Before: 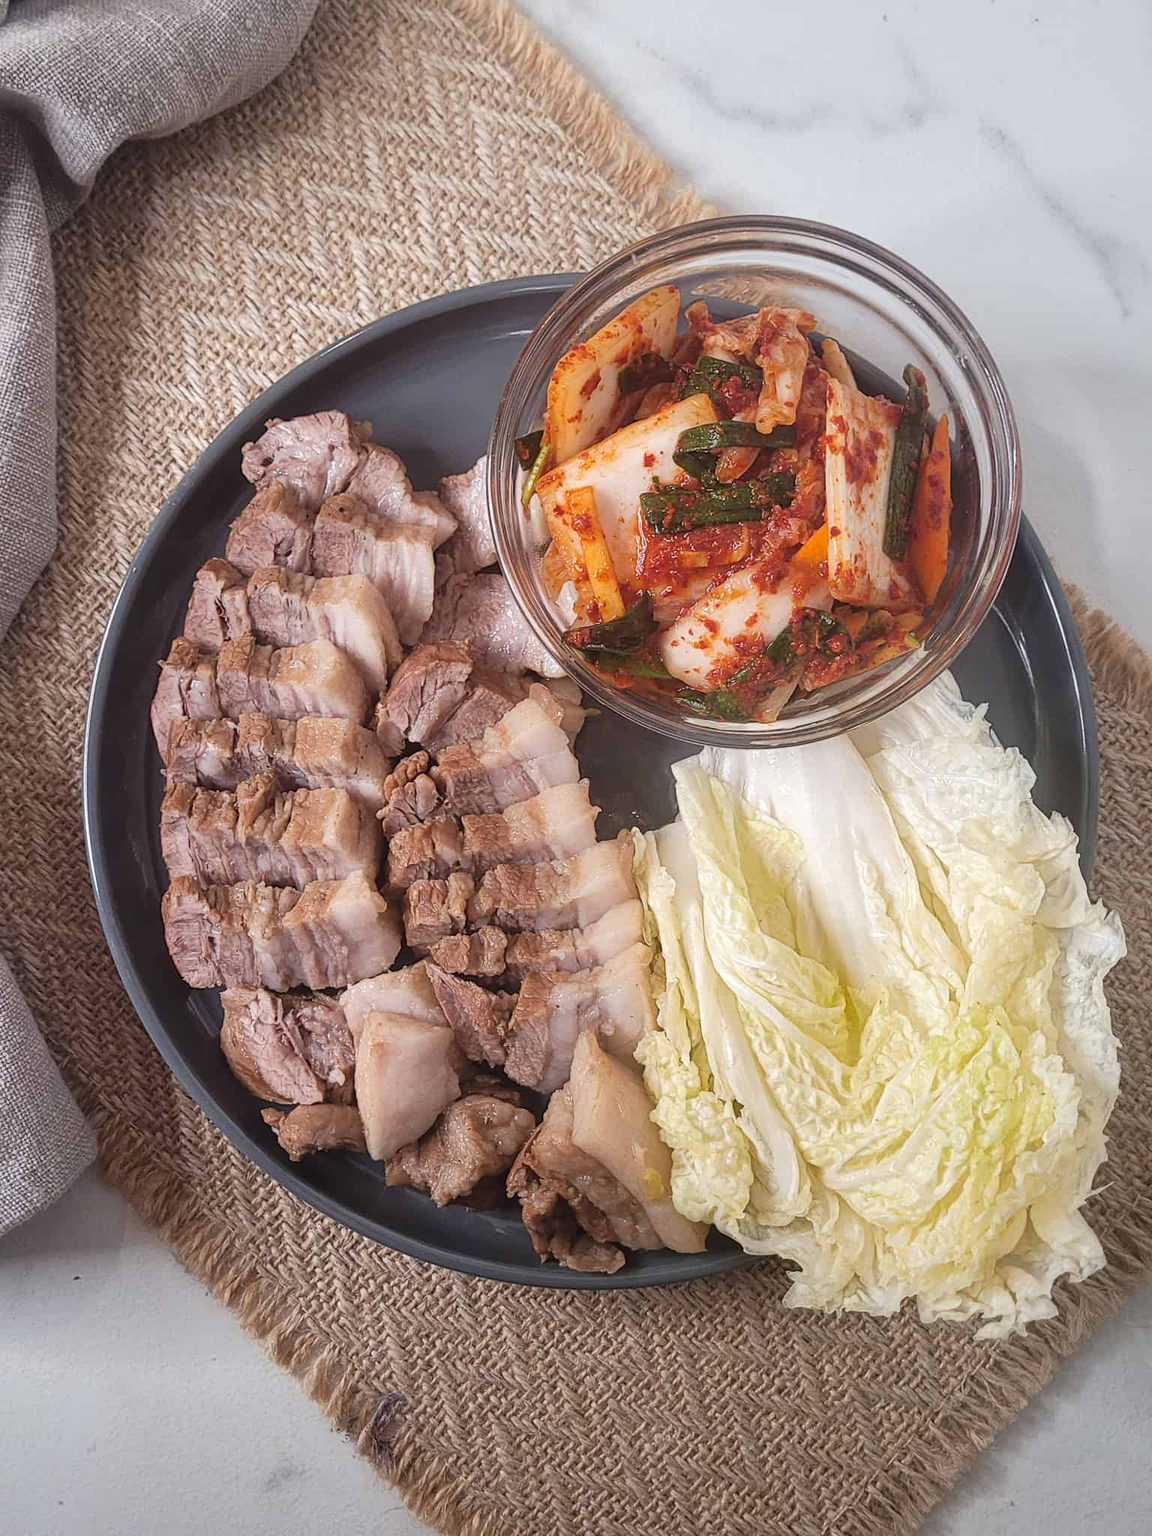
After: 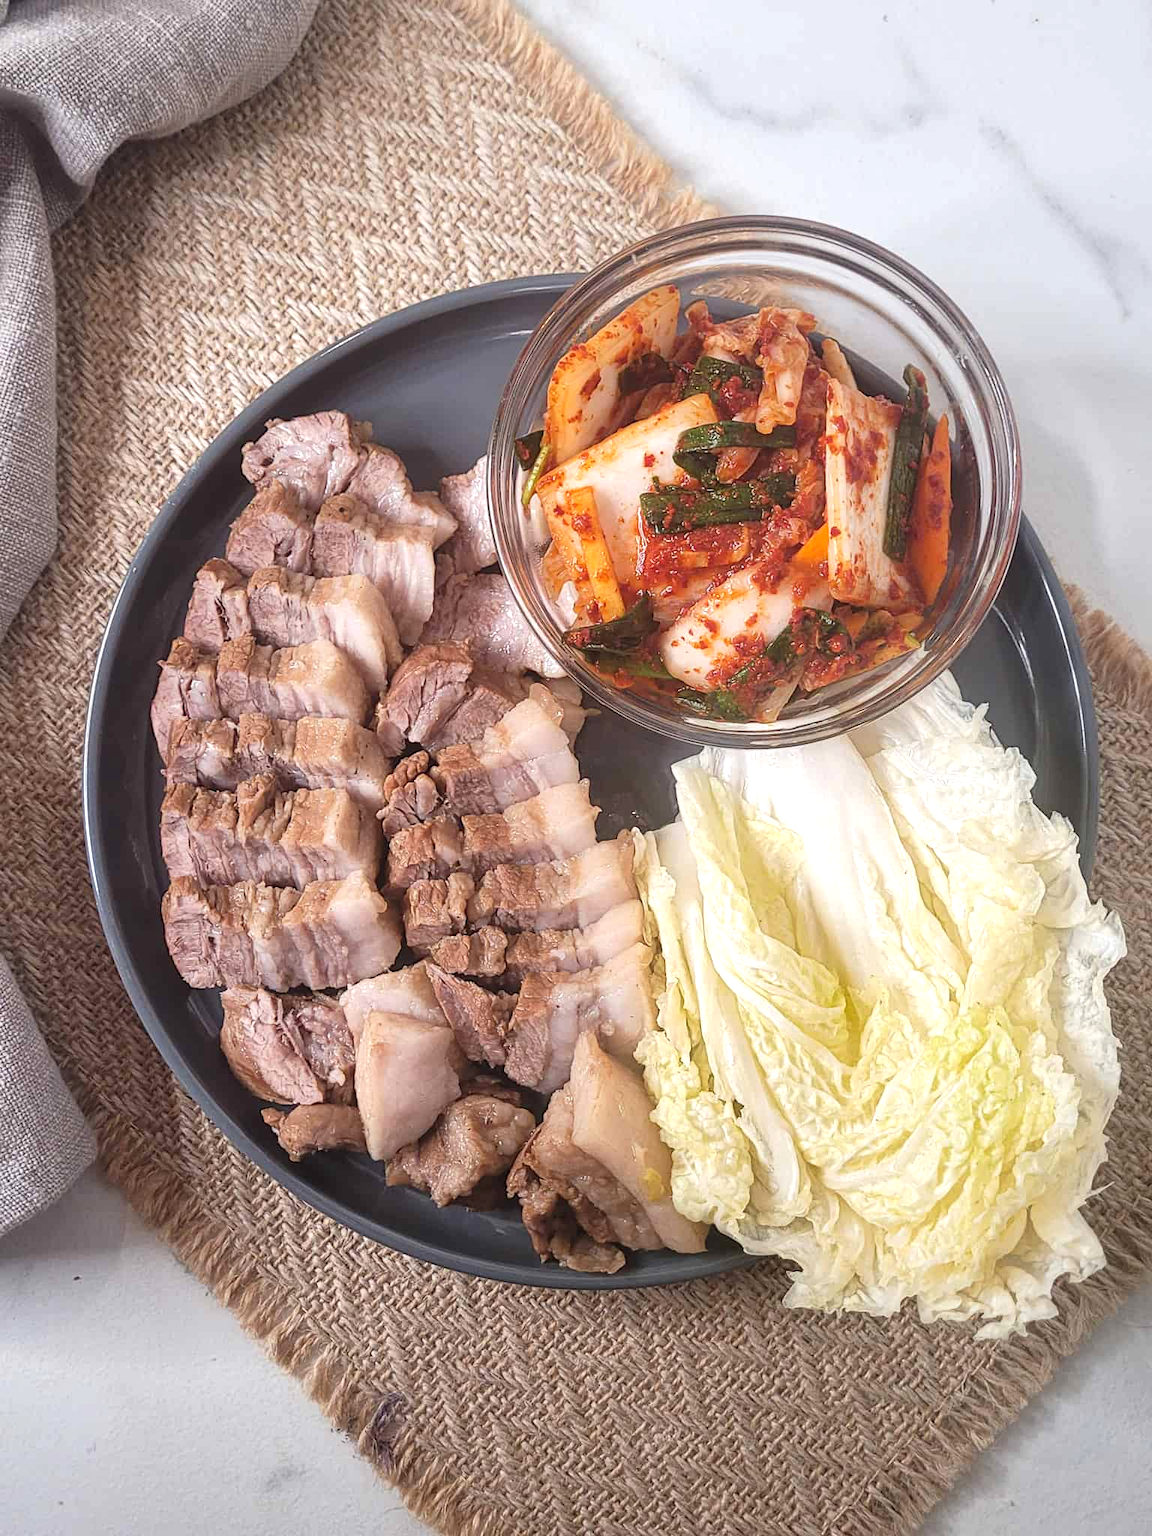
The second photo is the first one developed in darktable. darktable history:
exposure: exposure 0.366 EV, compensate highlight preservation false
